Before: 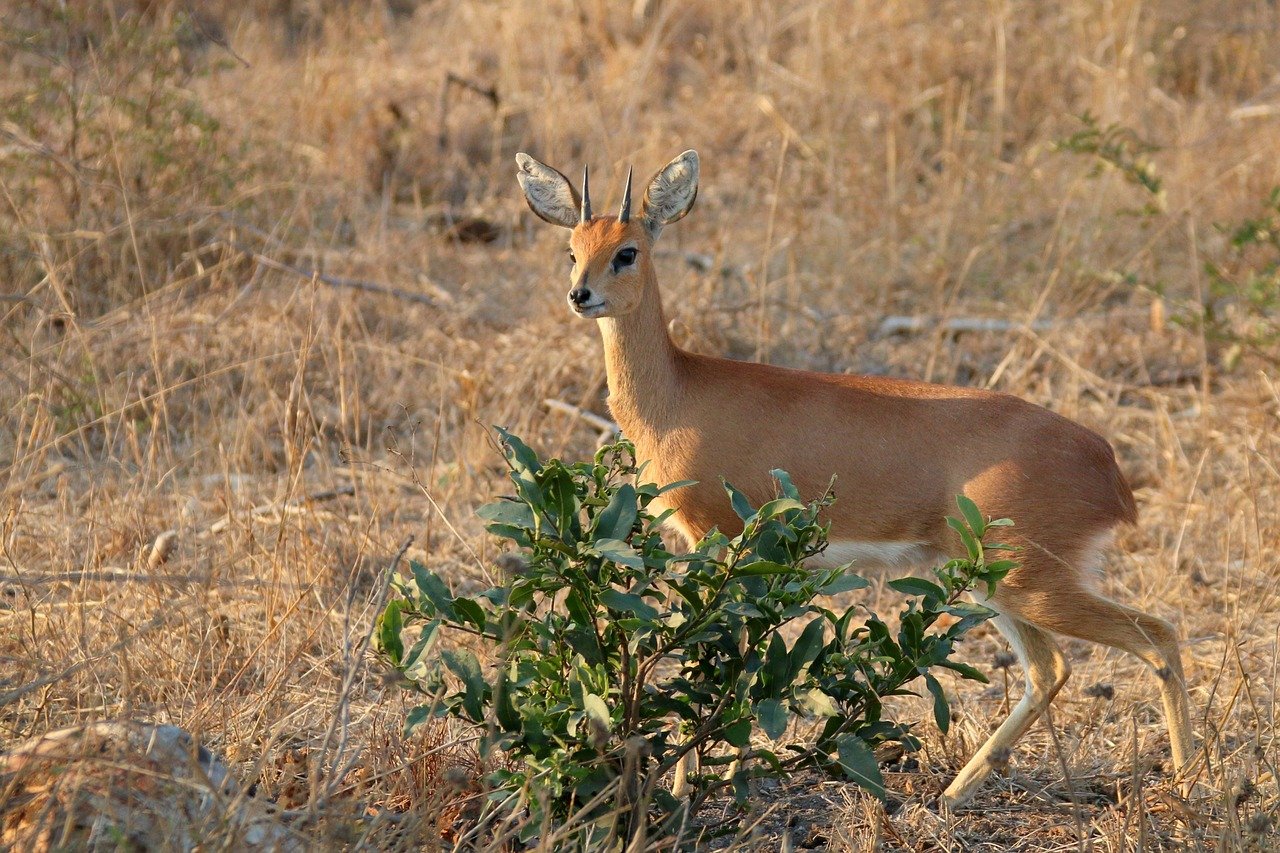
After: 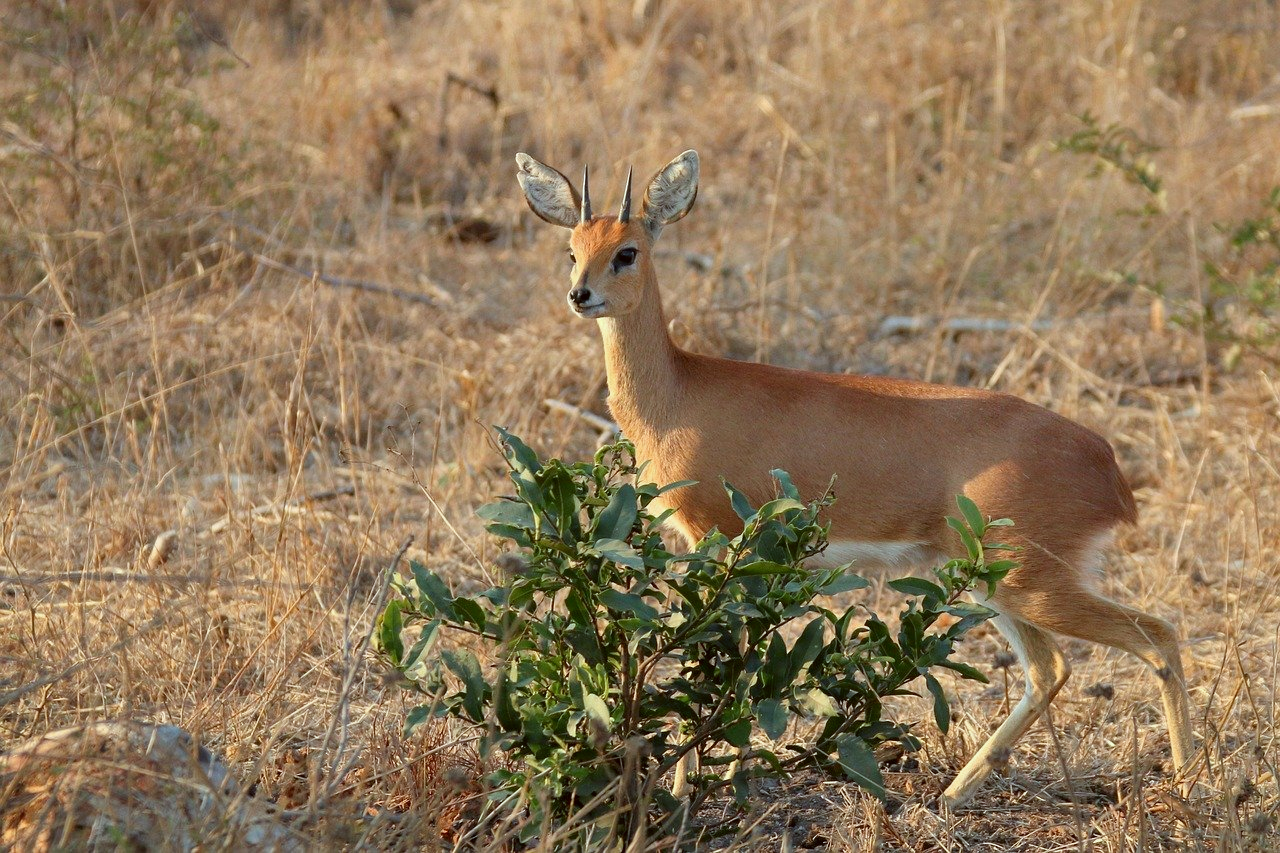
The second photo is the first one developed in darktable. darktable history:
color correction: highlights a* -5.02, highlights b* -4.28, shadows a* 3.98, shadows b* 4.35
